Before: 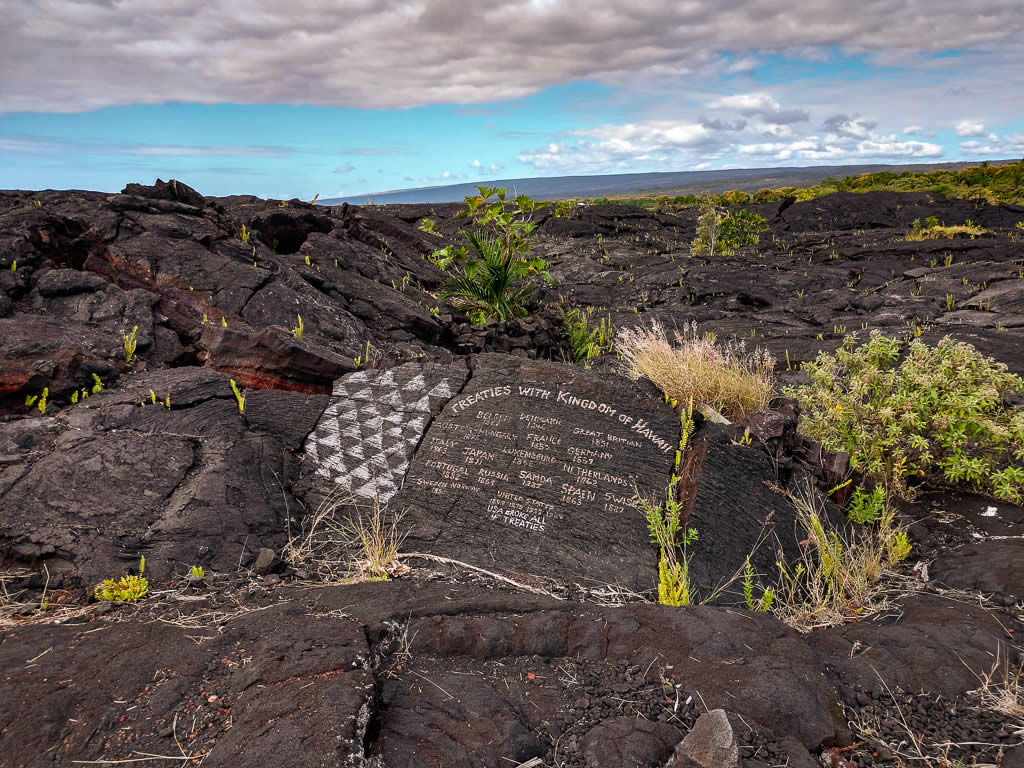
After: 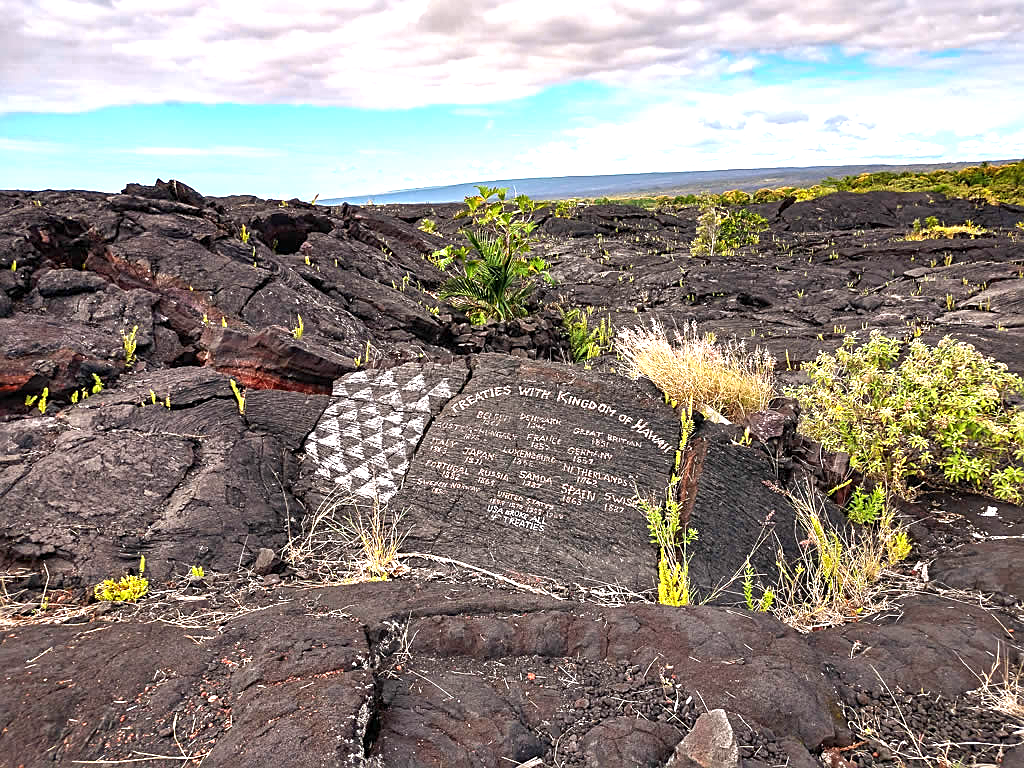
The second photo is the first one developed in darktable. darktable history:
exposure: black level correction 0, exposure 1.2 EV, compensate highlight preservation false
sharpen: amount 0.498
